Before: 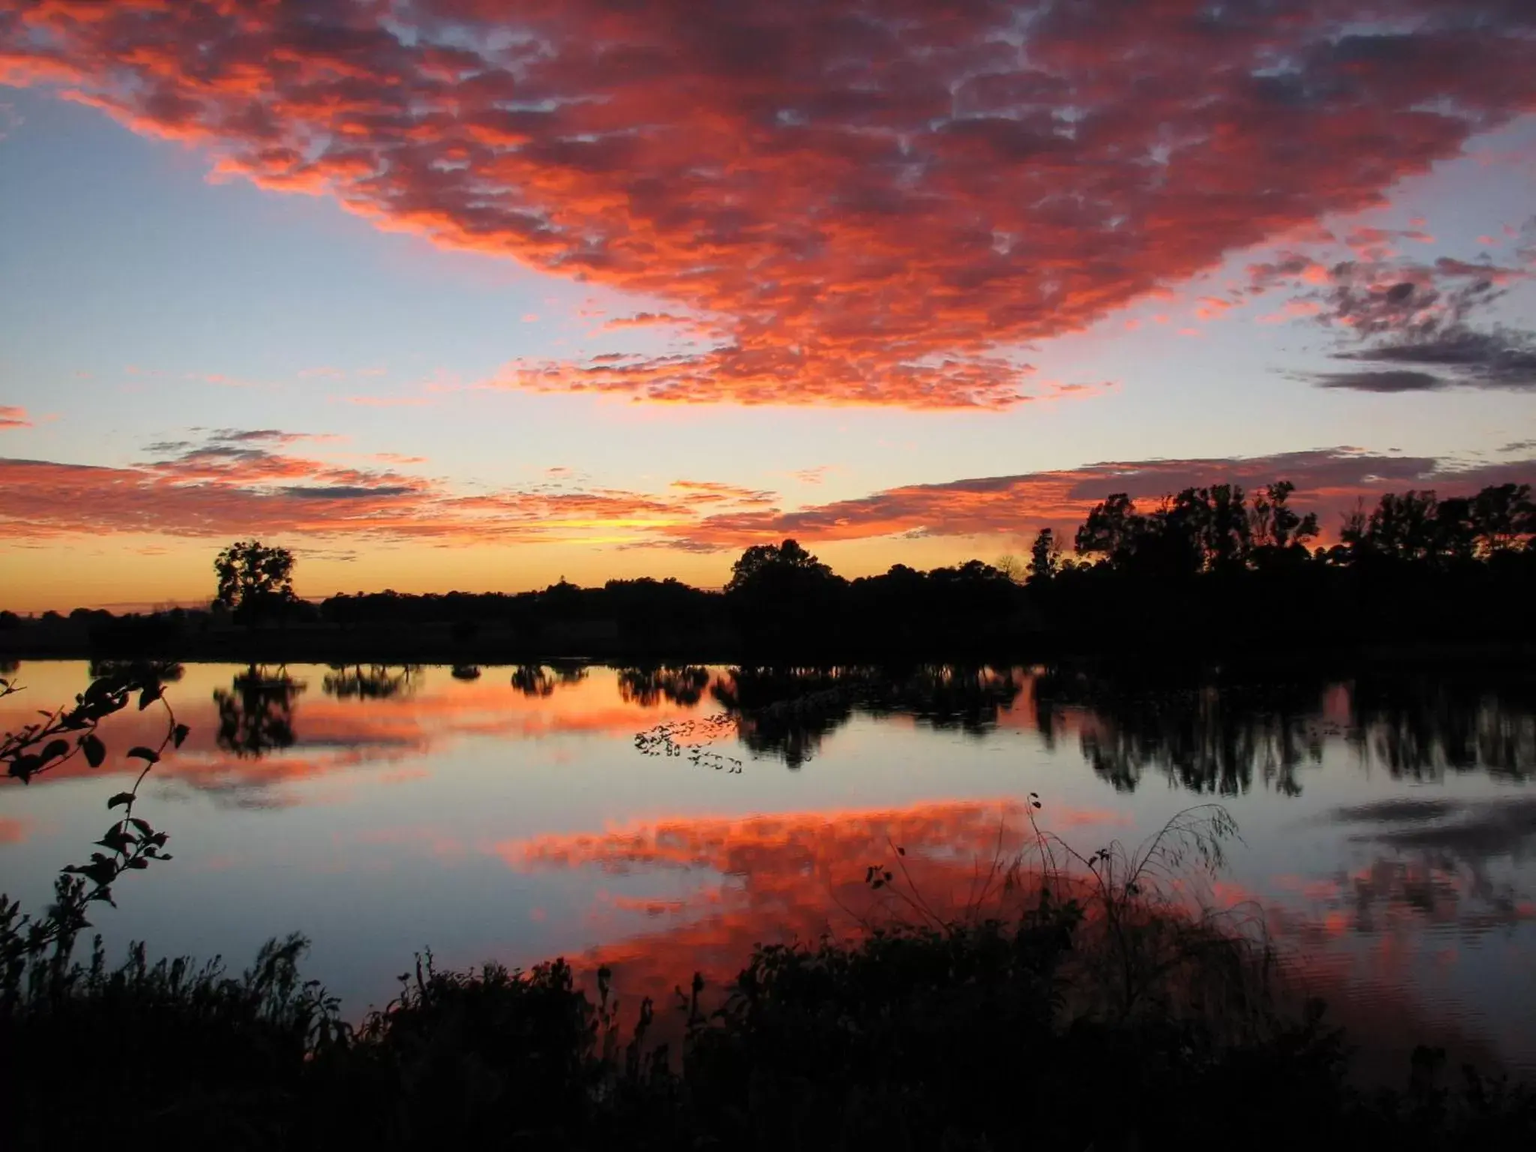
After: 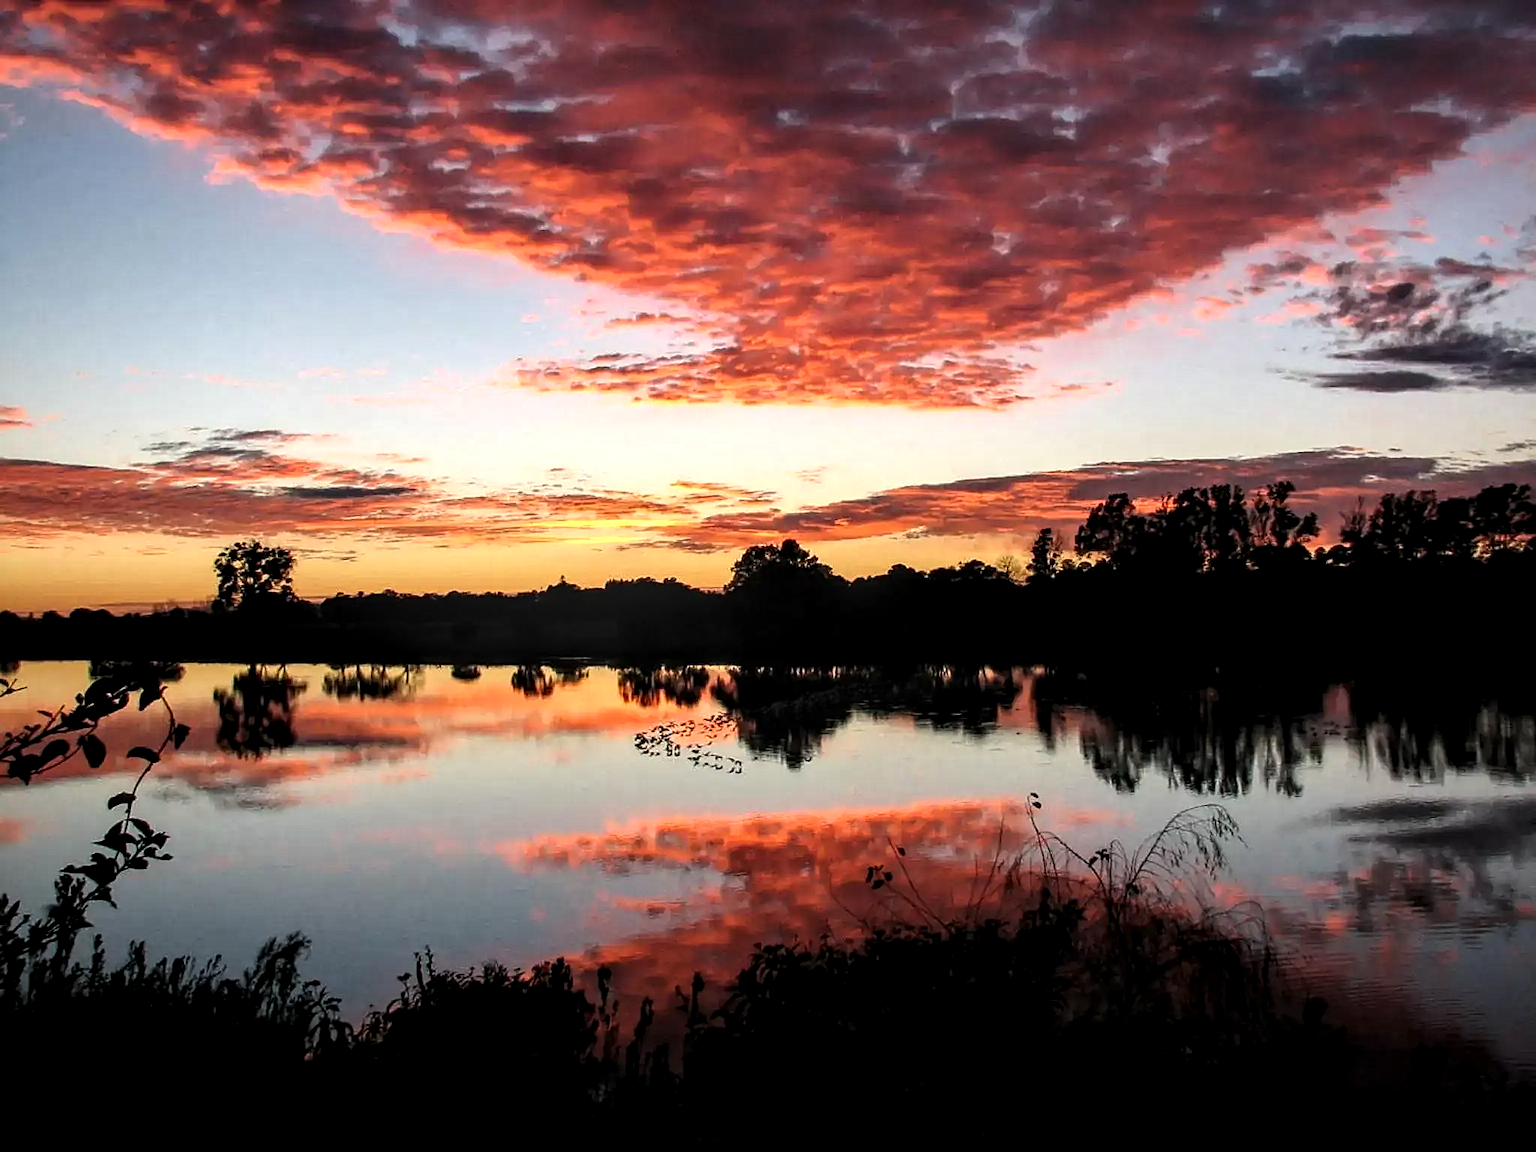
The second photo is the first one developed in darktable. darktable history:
local contrast: detail 160%
tone equalizer: -8 EV -0.414 EV, -7 EV -0.378 EV, -6 EV -0.3 EV, -5 EV -0.238 EV, -3 EV 0.208 EV, -2 EV 0.321 EV, -1 EV 0.394 EV, +0 EV 0.388 EV, edges refinement/feathering 500, mask exposure compensation -1.57 EV, preserve details no
sharpen: on, module defaults
exposure: exposure -0.023 EV, compensate highlight preservation false
